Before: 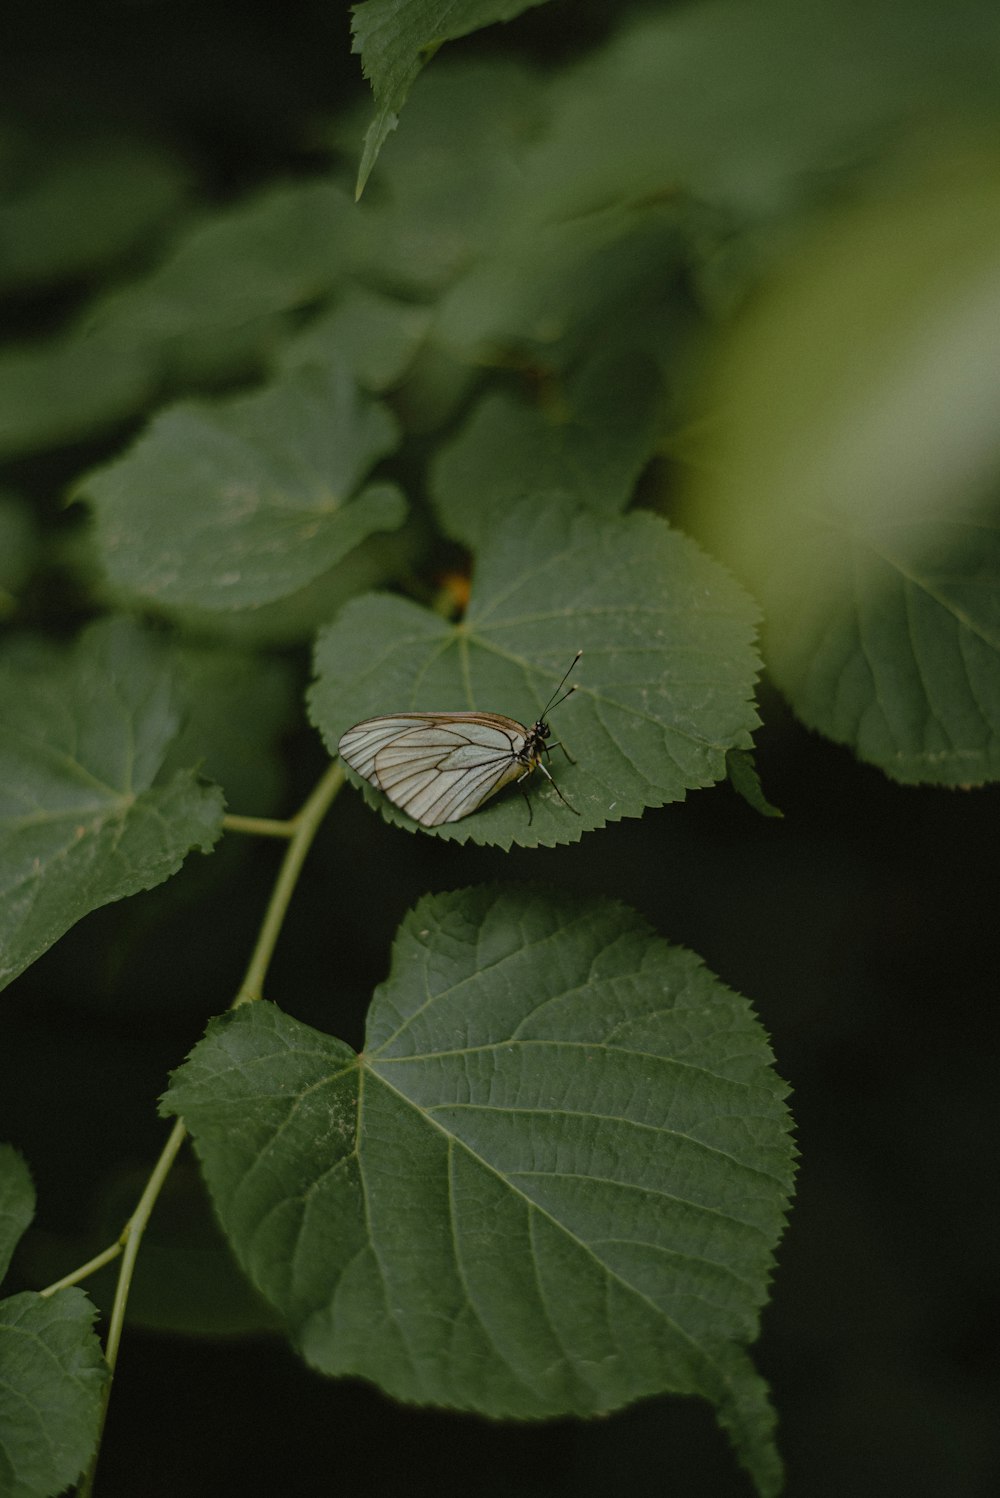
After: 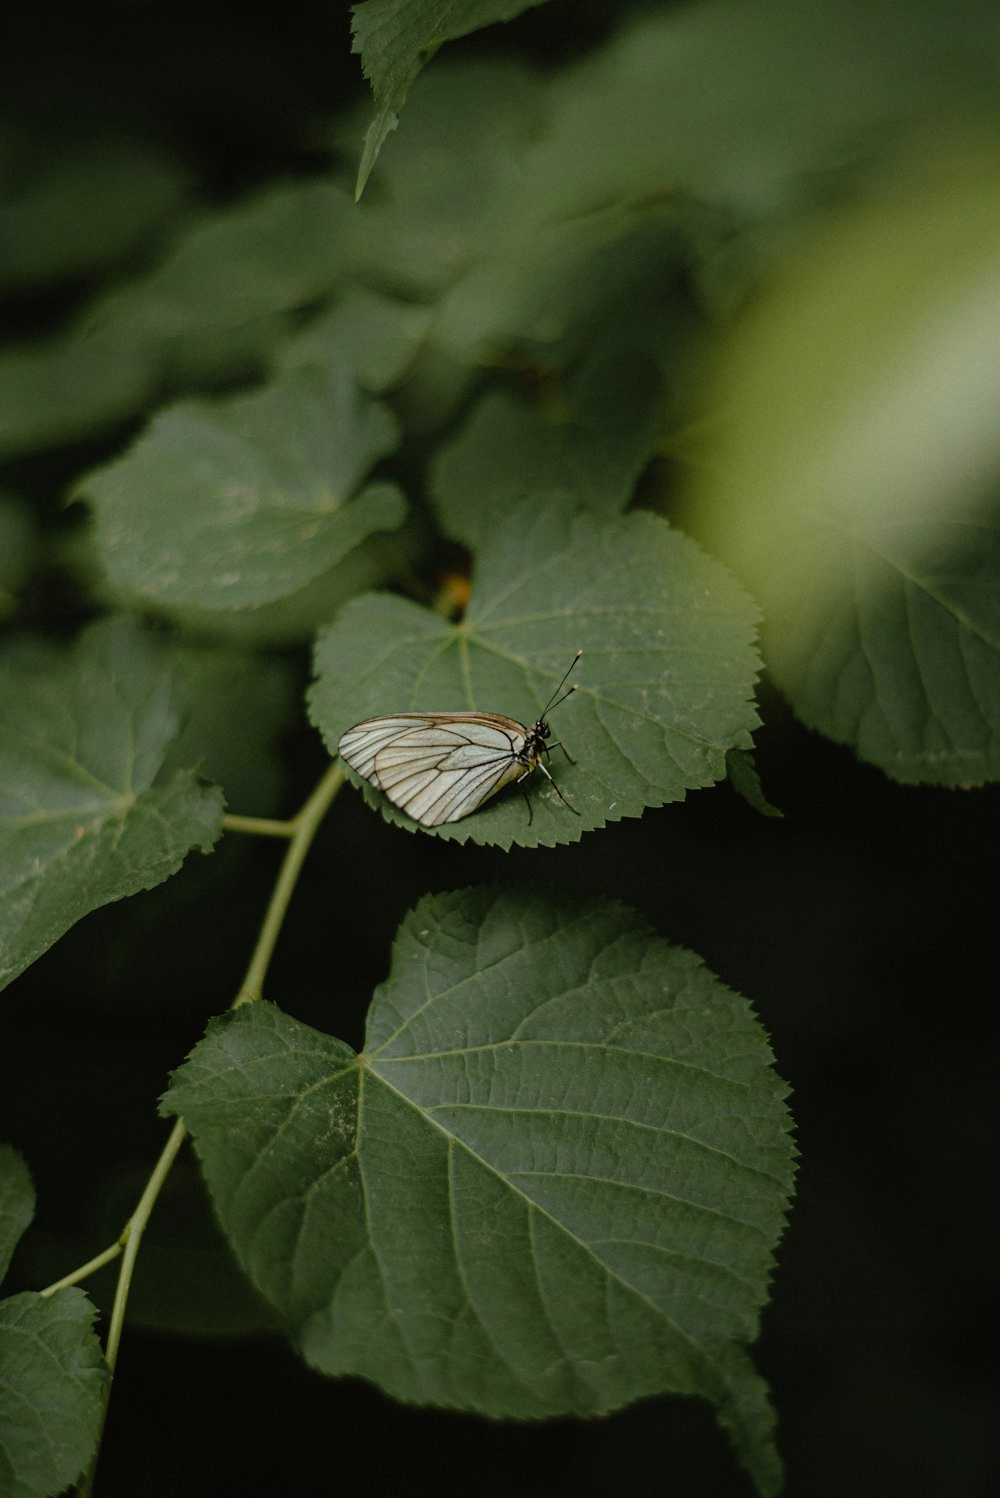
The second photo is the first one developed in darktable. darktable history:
tone equalizer: -8 EV -0.769 EV, -7 EV -0.696 EV, -6 EV -0.637 EV, -5 EV -0.411 EV, -3 EV 0.396 EV, -2 EV 0.6 EV, -1 EV 0.701 EV, +0 EV 0.753 EV, mask exposure compensation -0.489 EV
